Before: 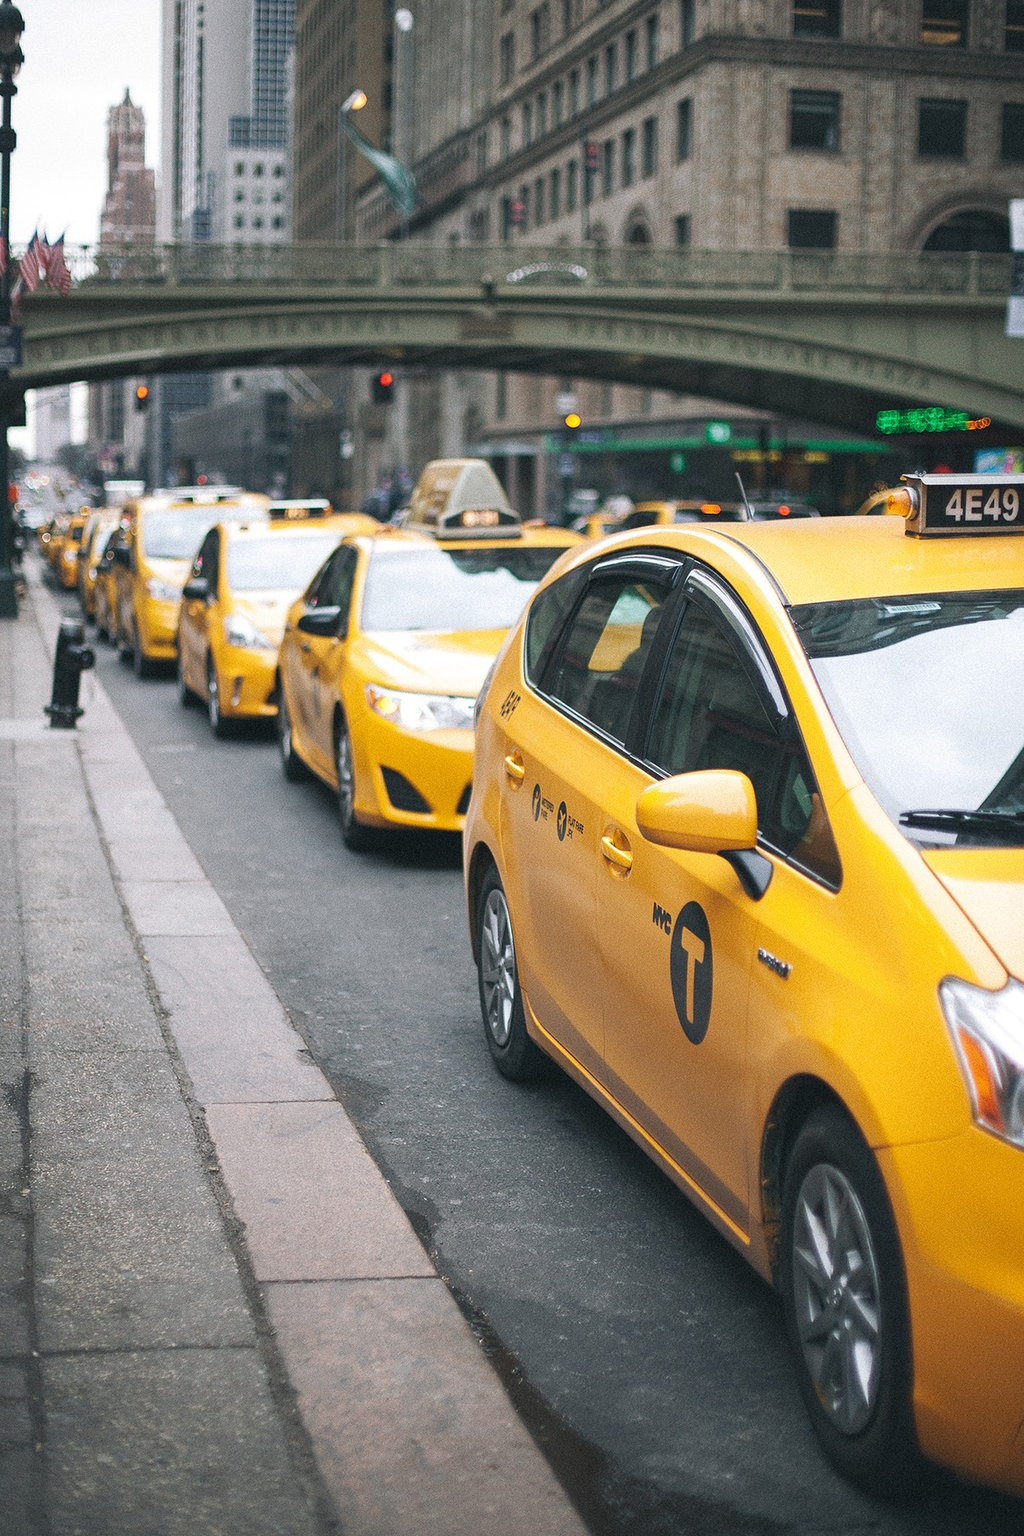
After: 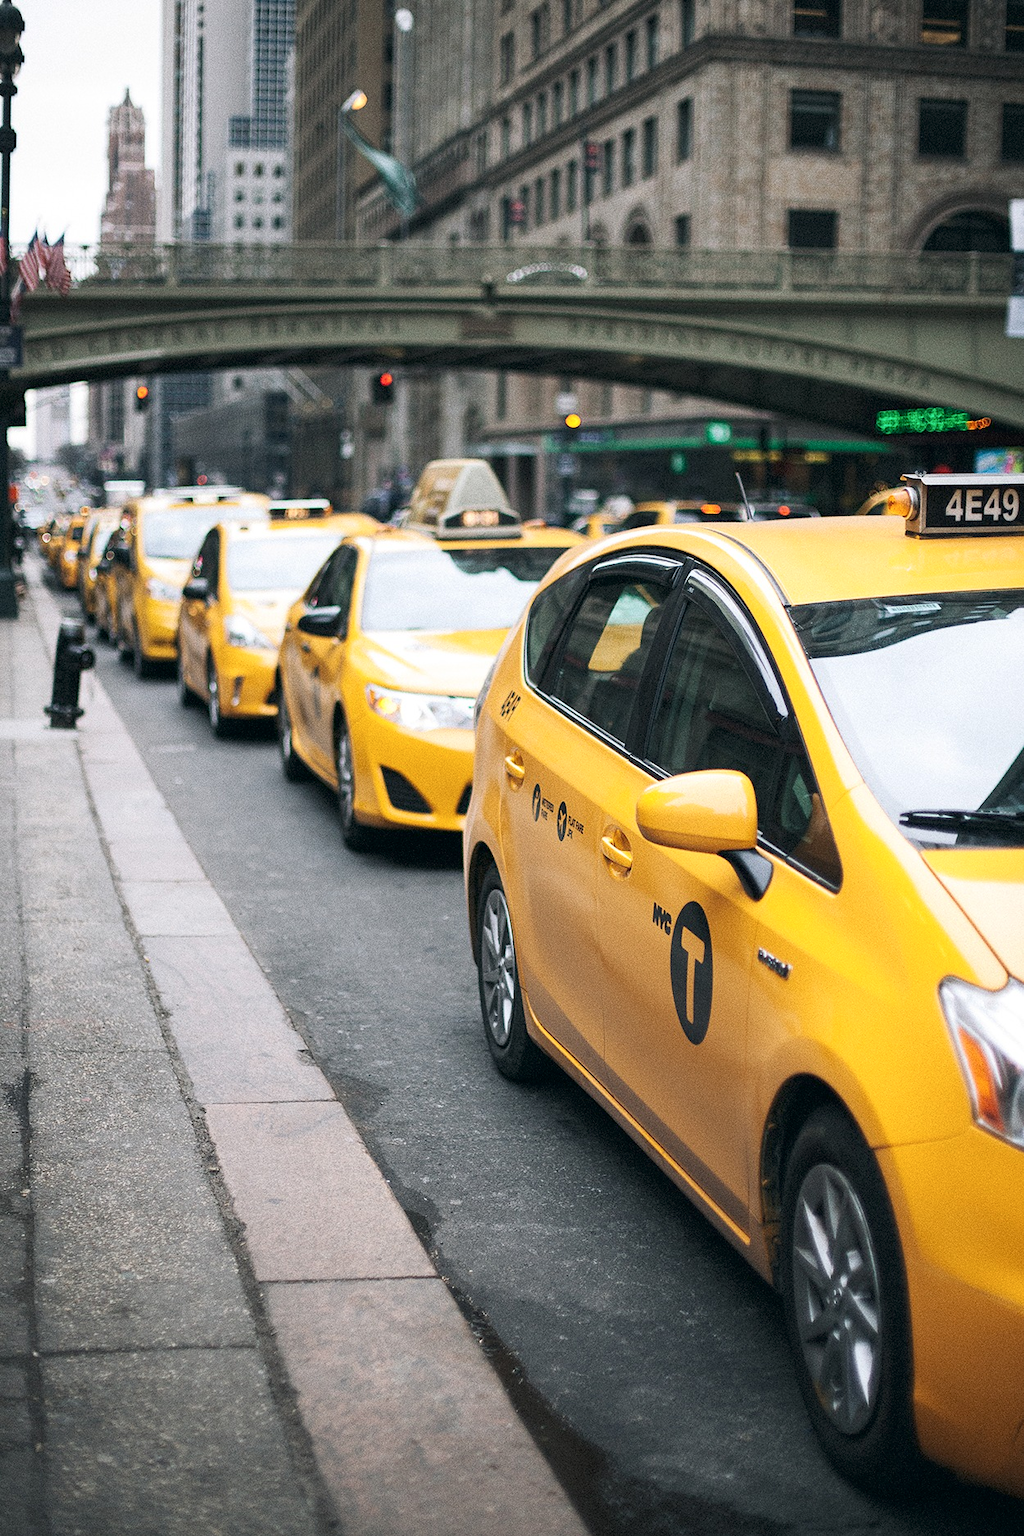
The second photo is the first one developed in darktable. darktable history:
tone curve: curves: ch0 [(0, 0) (0.118, 0.034) (0.182, 0.124) (0.265, 0.214) (0.504, 0.508) (0.783, 0.825) (1, 1)], color space Lab, independent channels, preserve colors none
